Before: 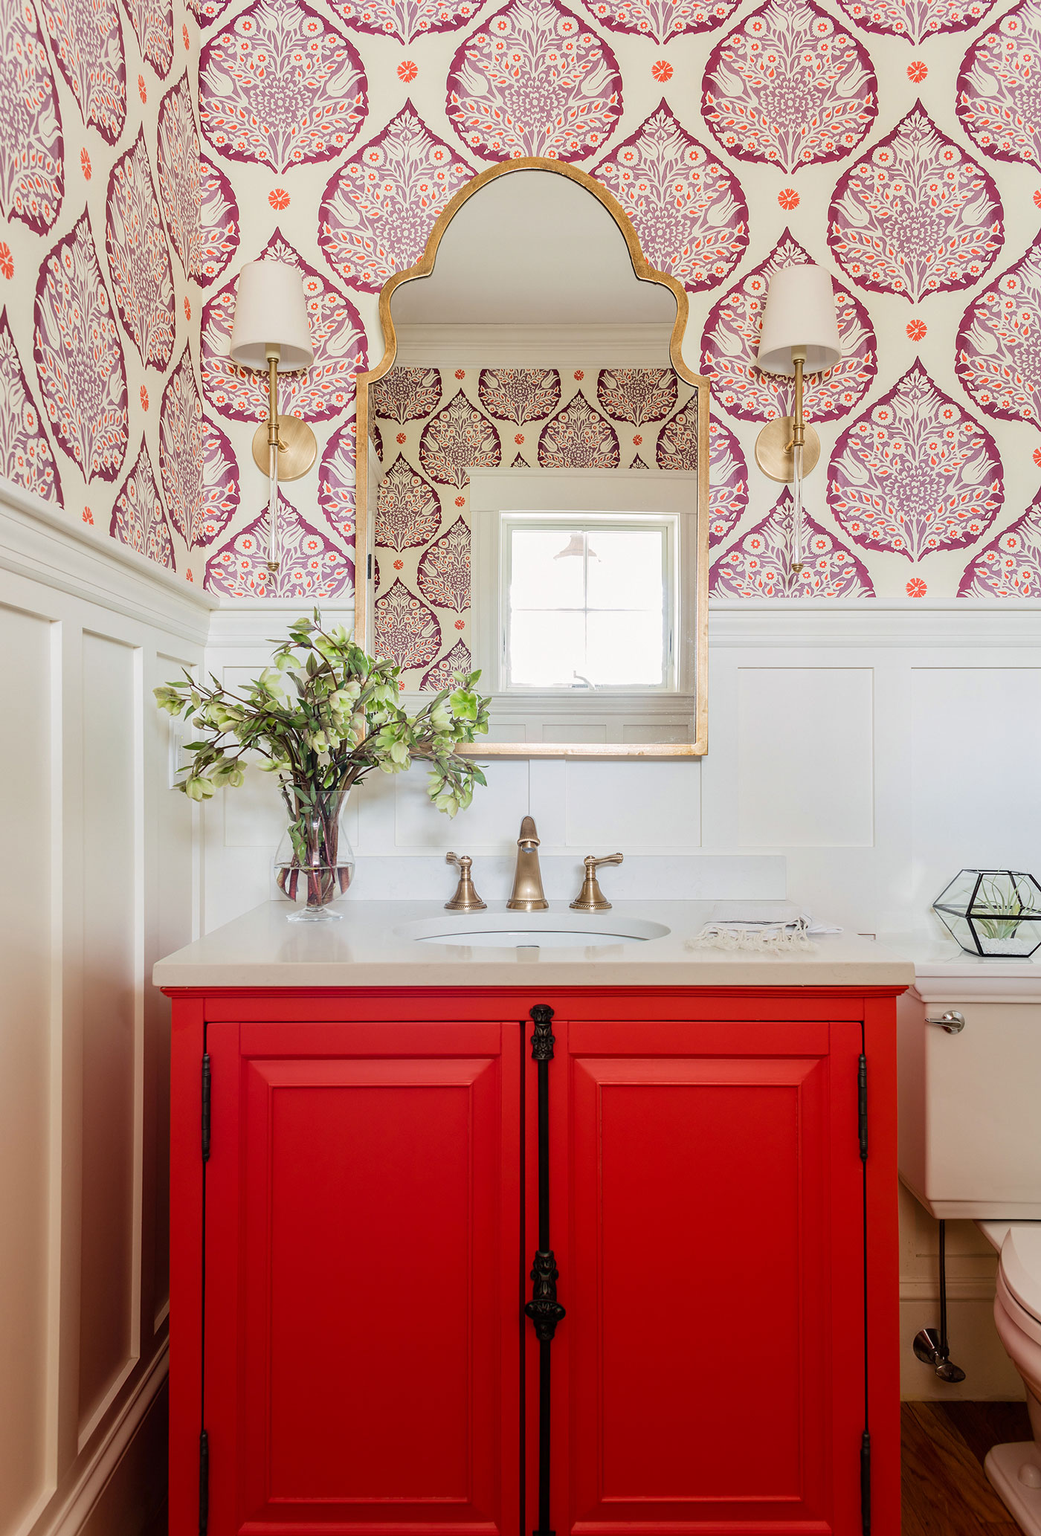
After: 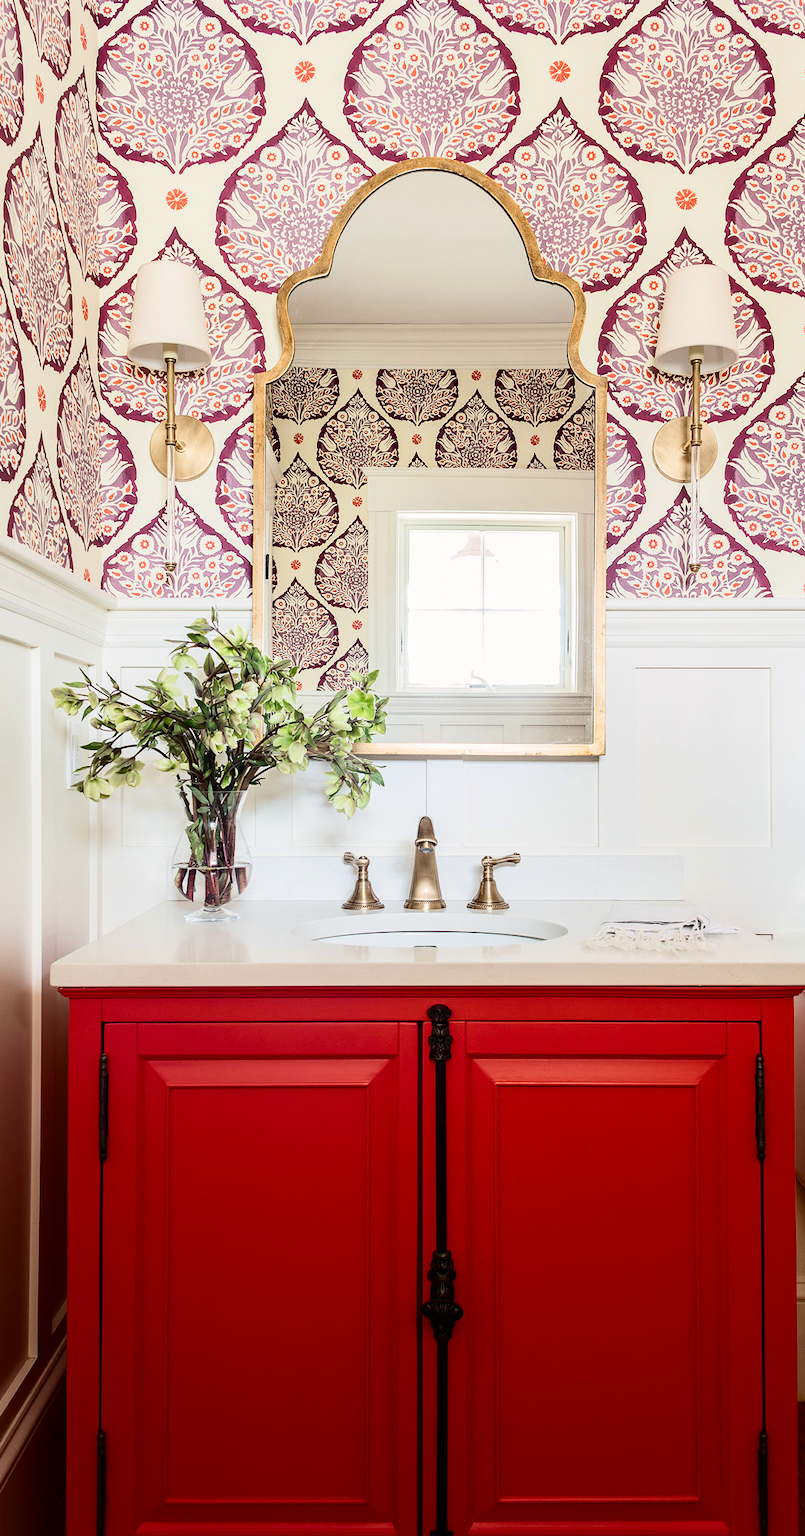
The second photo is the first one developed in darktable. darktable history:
contrast brightness saturation: contrast 0.28
crop: left 9.88%, right 12.664%
